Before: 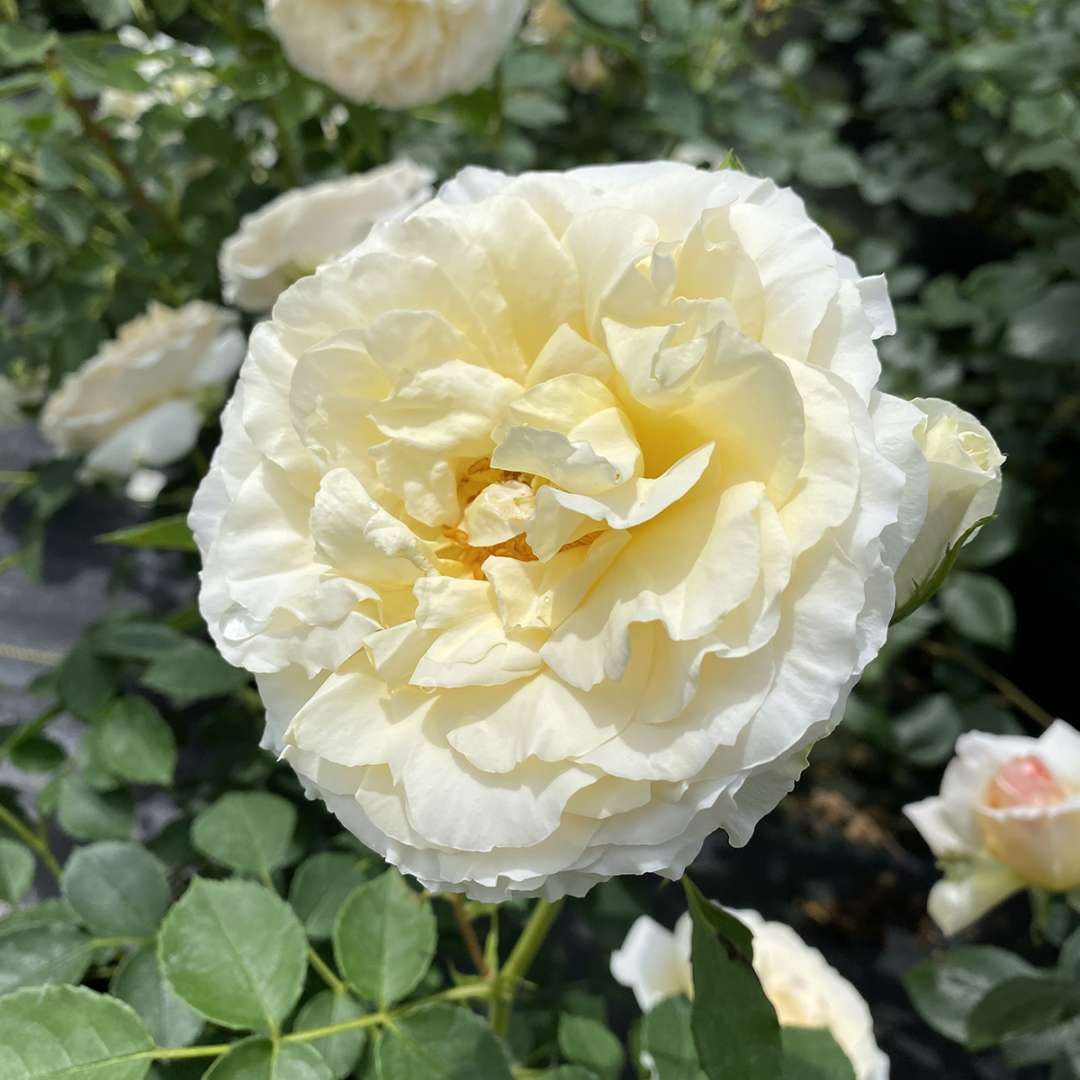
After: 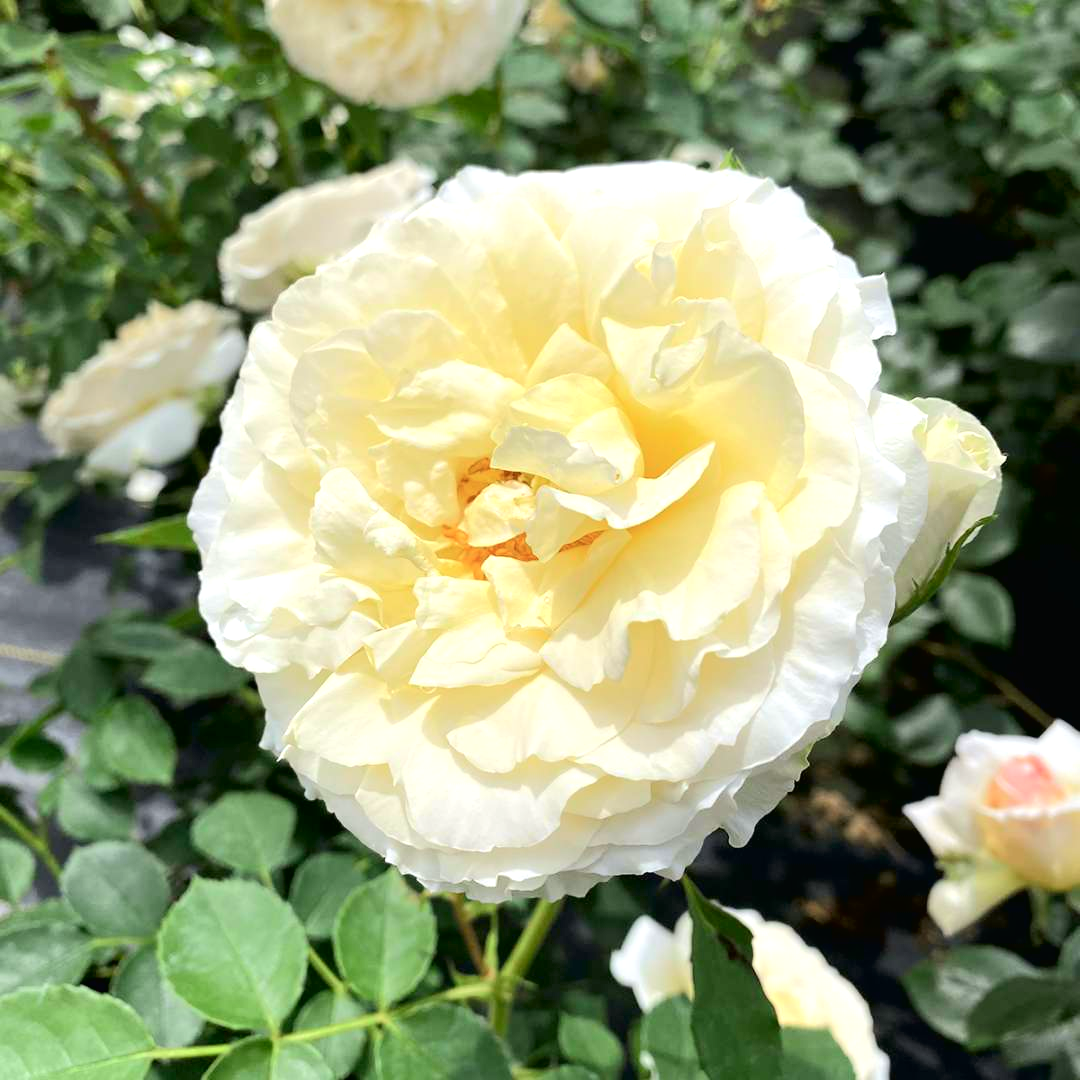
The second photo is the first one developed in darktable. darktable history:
exposure: black level correction 0, exposure 0.399 EV, compensate exposure bias true, compensate highlight preservation false
tone curve: curves: ch0 [(0, 0.013) (0.054, 0.018) (0.205, 0.191) (0.289, 0.292) (0.39, 0.424) (0.493, 0.551) (0.666, 0.743) (0.795, 0.841) (1, 0.998)]; ch1 [(0, 0) (0.385, 0.343) (0.439, 0.415) (0.494, 0.495) (0.501, 0.501) (0.51, 0.509) (0.54, 0.552) (0.586, 0.614) (0.66, 0.706) (0.783, 0.804) (1, 1)]; ch2 [(0, 0) (0.32, 0.281) (0.403, 0.399) (0.441, 0.428) (0.47, 0.469) (0.498, 0.496) (0.524, 0.538) (0.566, 0.579) (0.633, 0.665) (0.7, 0.711) (1, 1)], color space Lab, independent channels, preserve colors none
